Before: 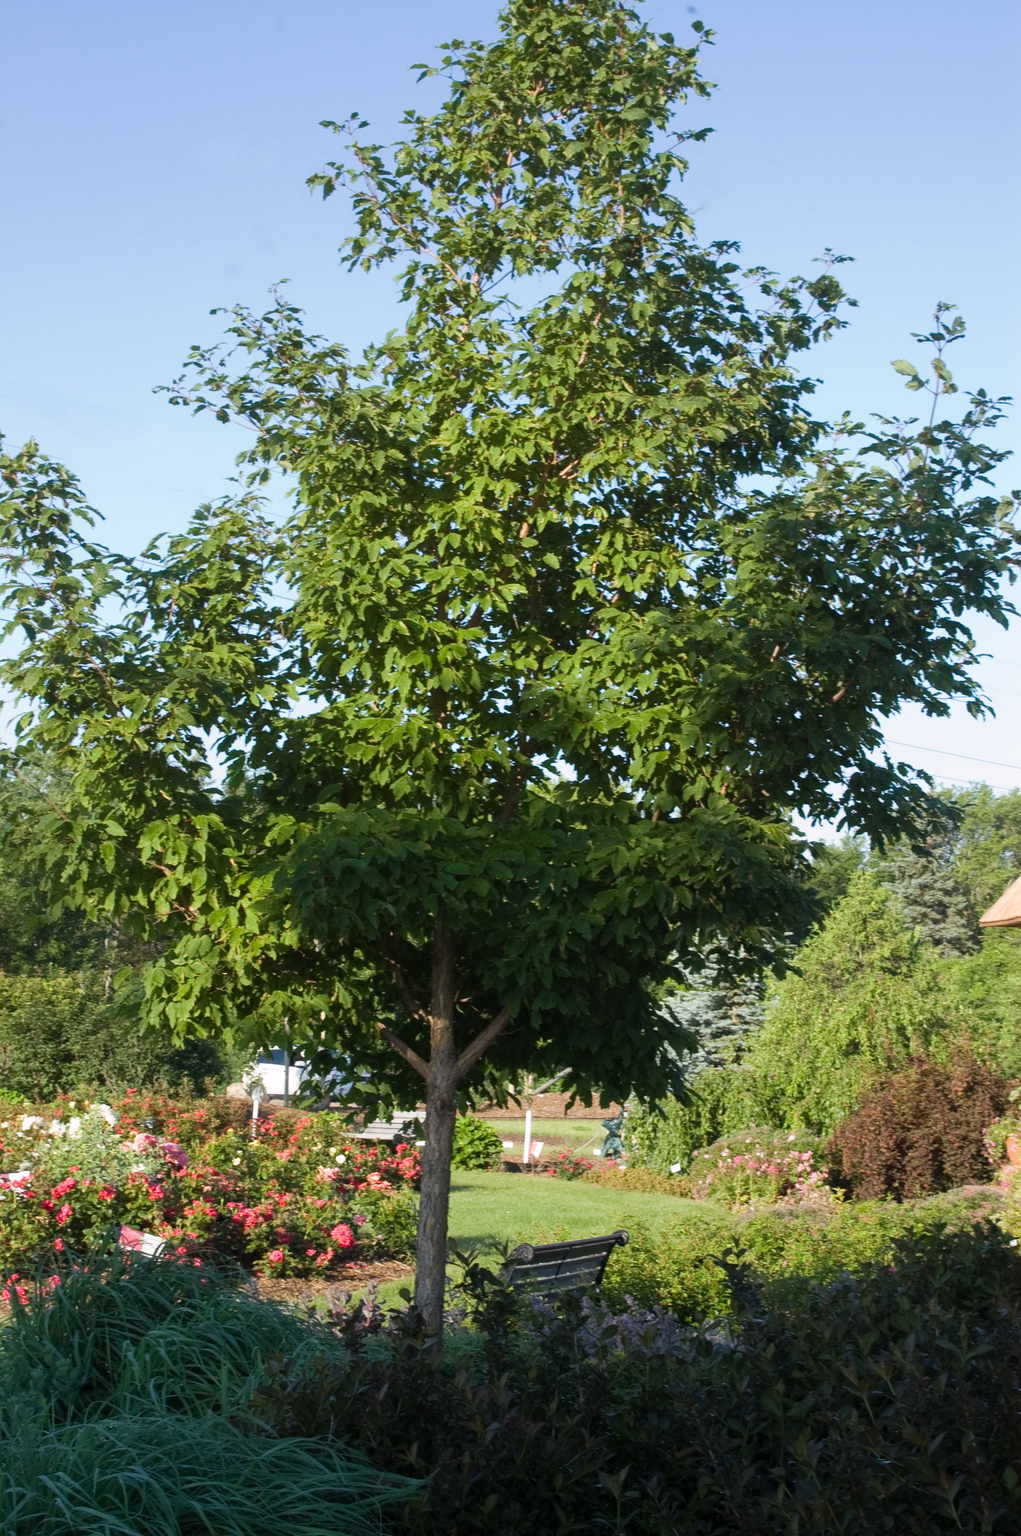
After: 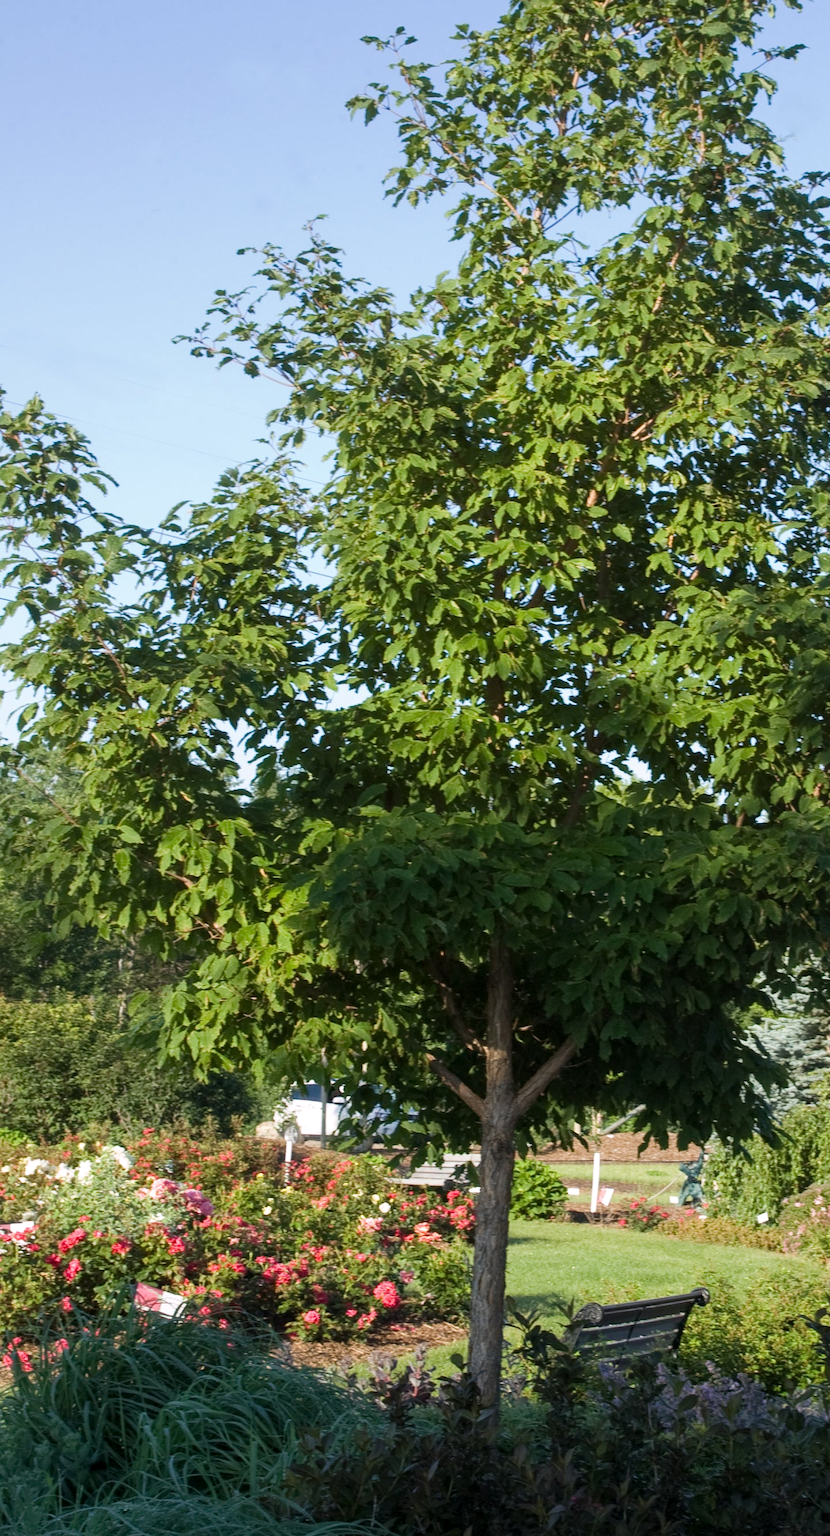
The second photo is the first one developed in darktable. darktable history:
local contrast: highlights 101%, shadows 100%, detail 119%, midtone range 0.2
crop: top 5.814%, right 27.855%, bottom 5.549%
